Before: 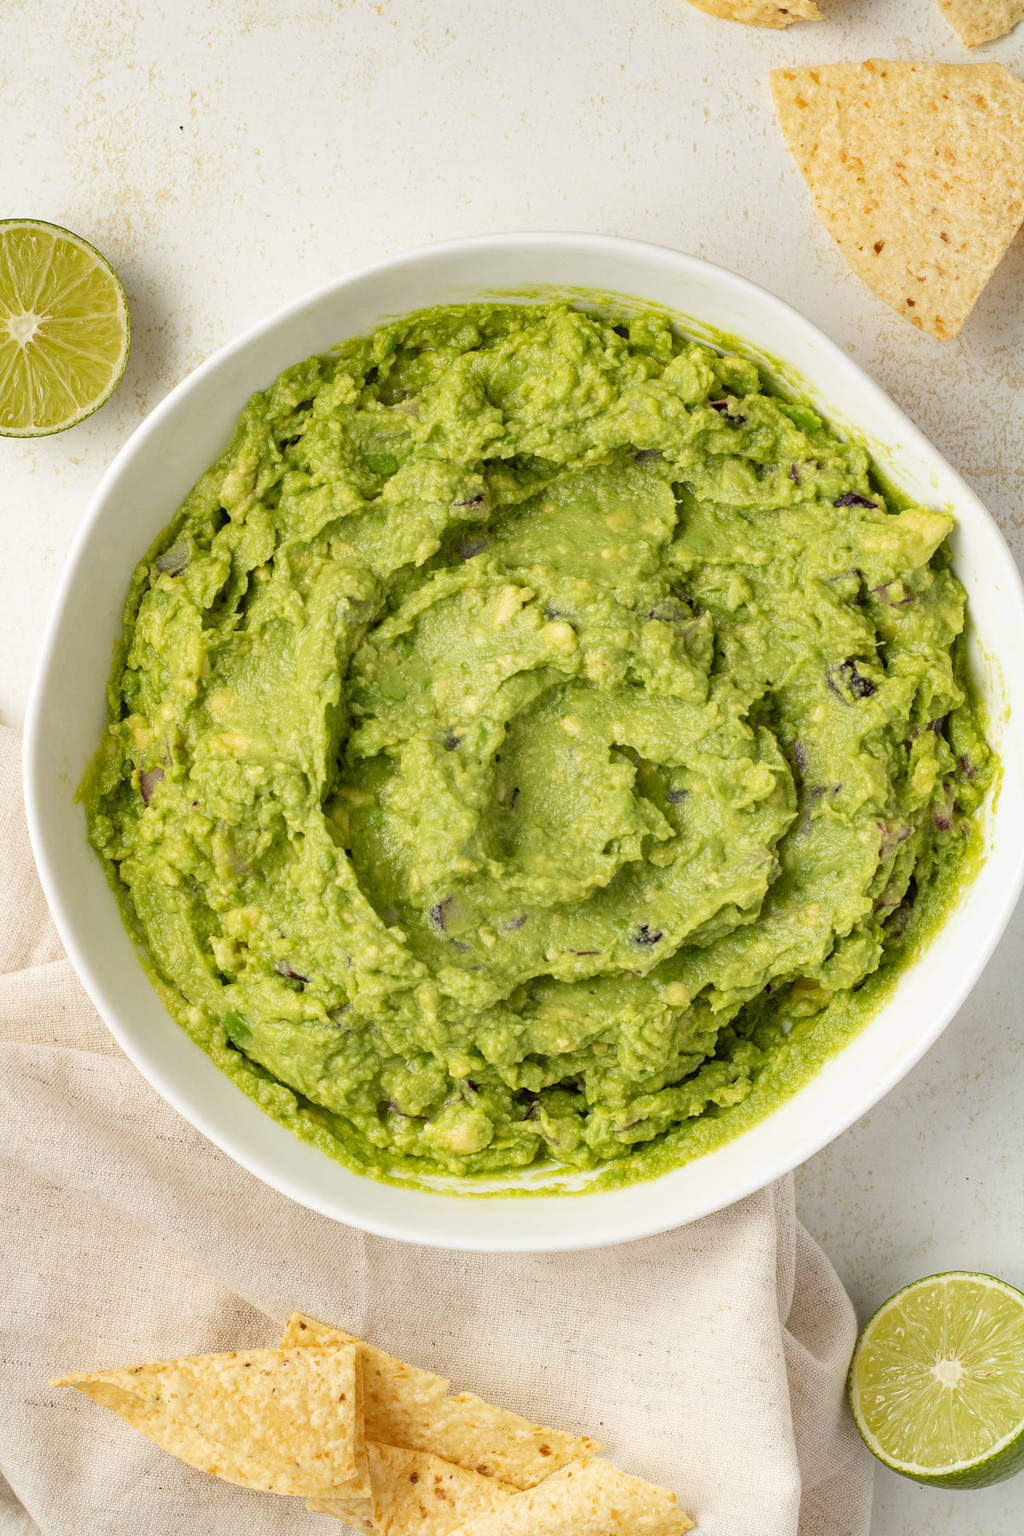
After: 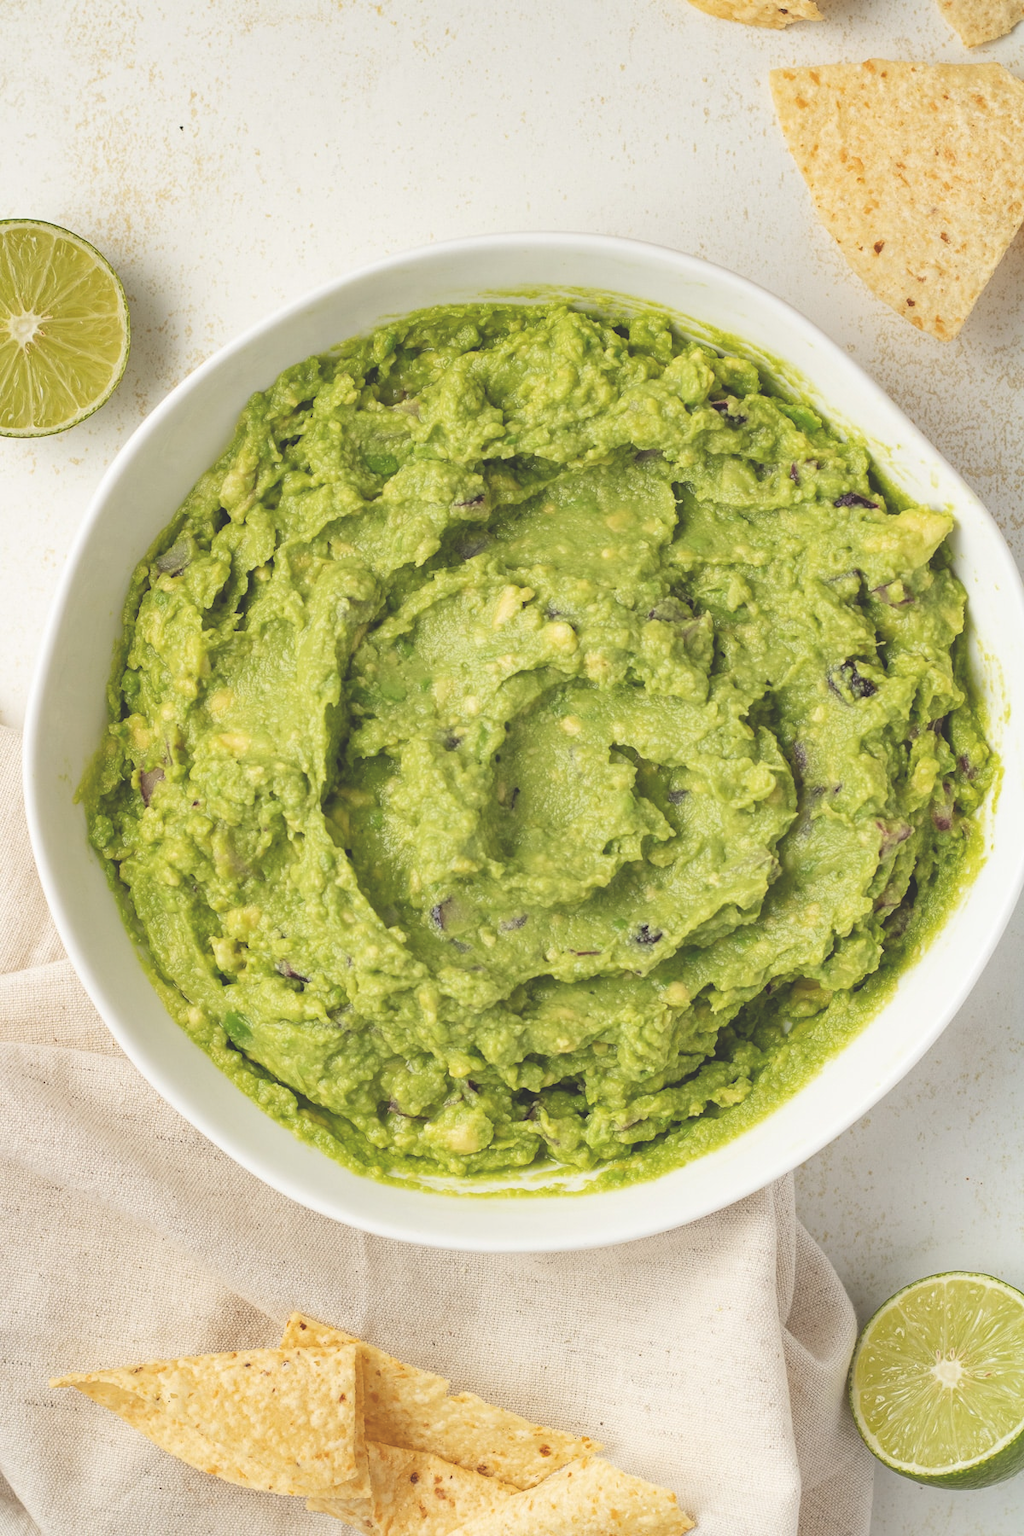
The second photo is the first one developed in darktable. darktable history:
exposure: black level correction -0.027, compensate highlight preservation false
